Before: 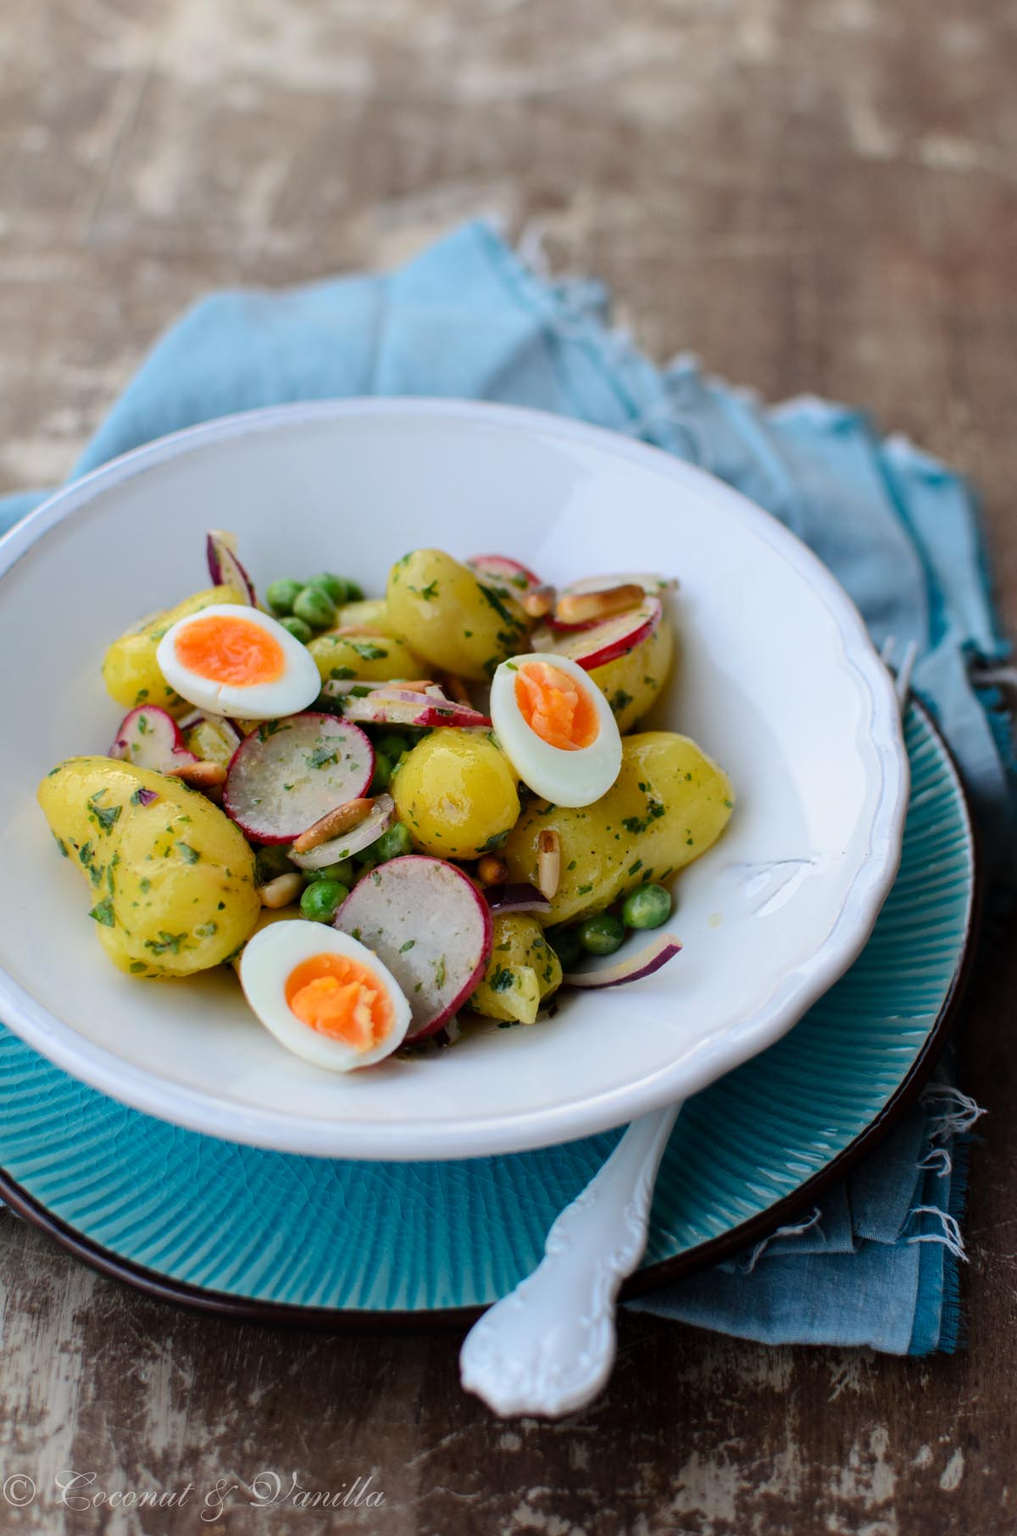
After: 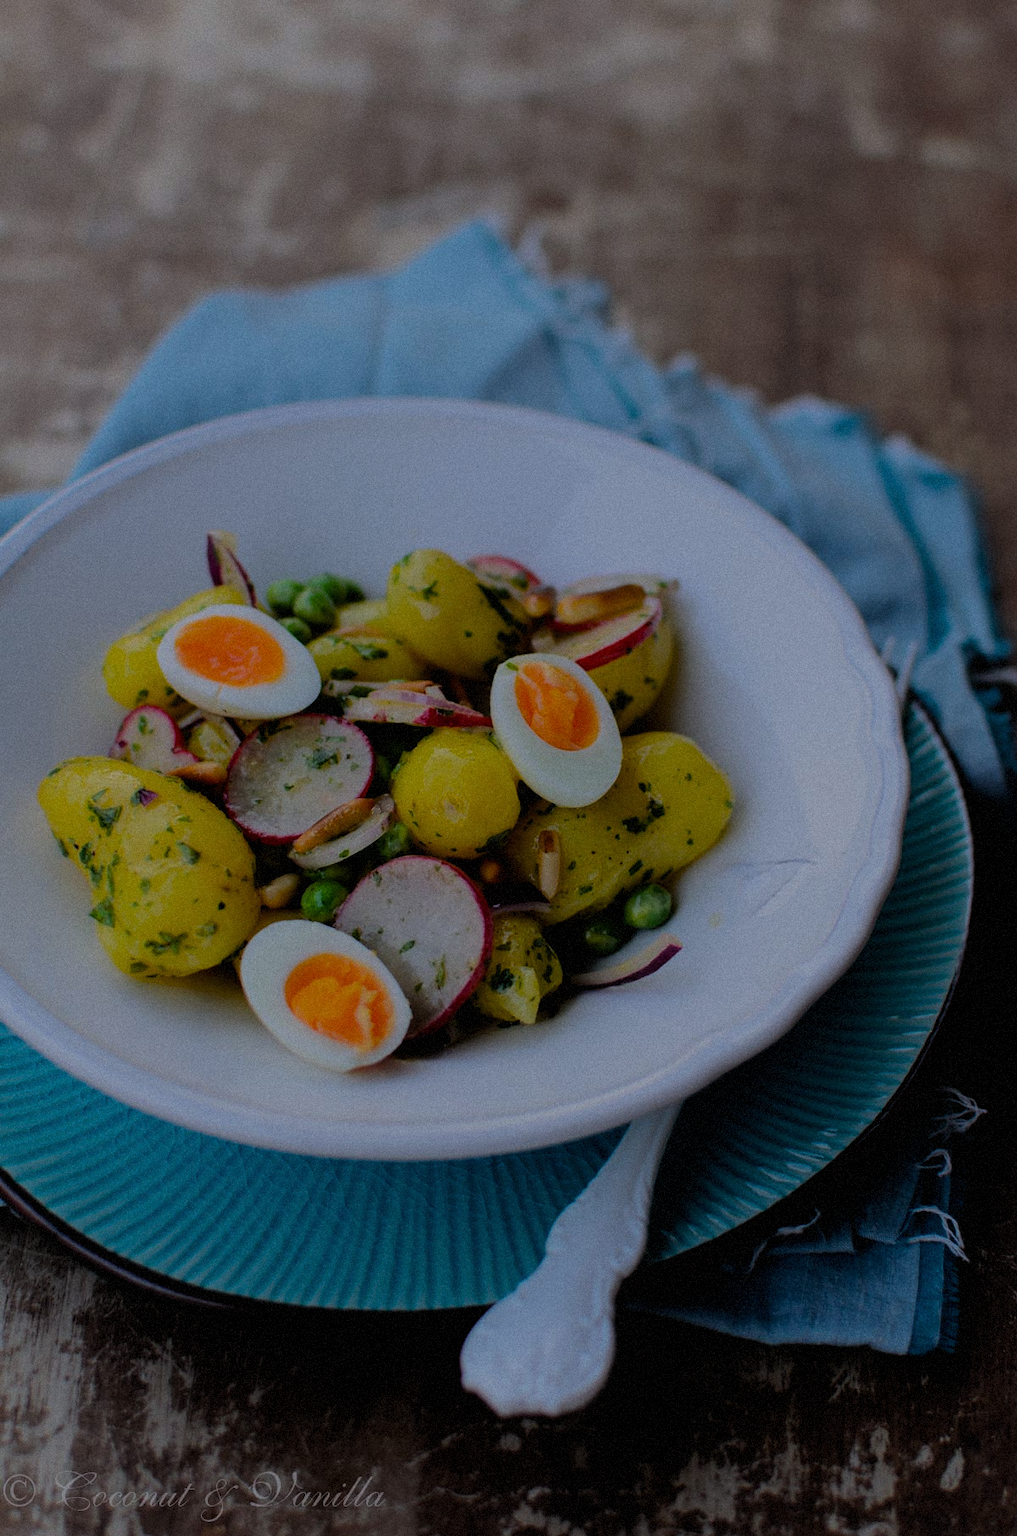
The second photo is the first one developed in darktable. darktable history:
exposure: exposure -1.468 EV, compensate highlight preservation false
white balance: red 0.984, blue 1.059
color balance: output saturation 120%
filmic rgb: black relative exposure -7.65 EV, white relative exposure 4.56 EV, hardness 3.61, color science v6 (2022)
grain: mid-tones bias 0%
